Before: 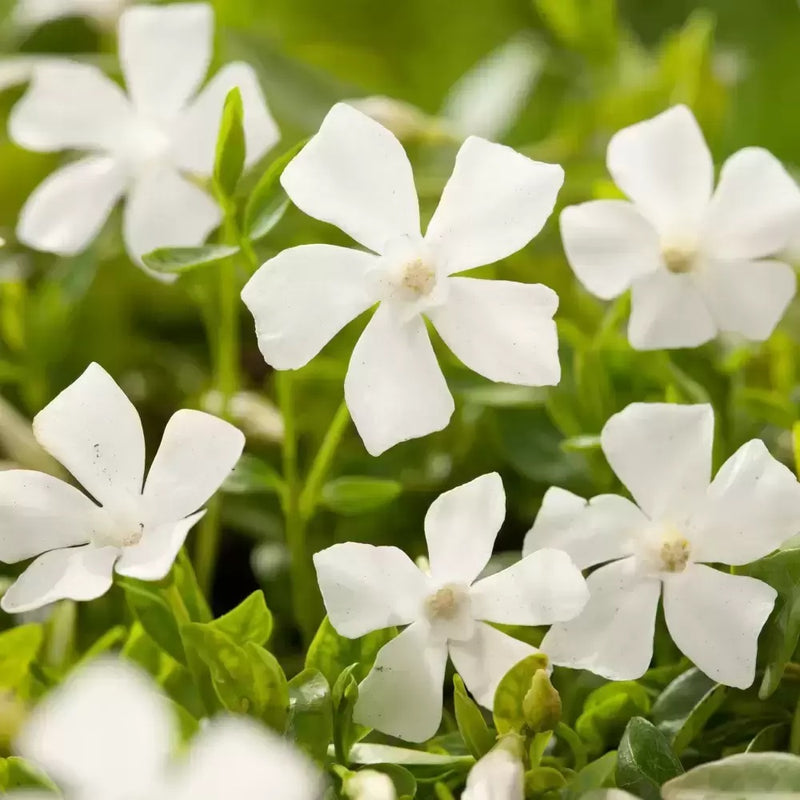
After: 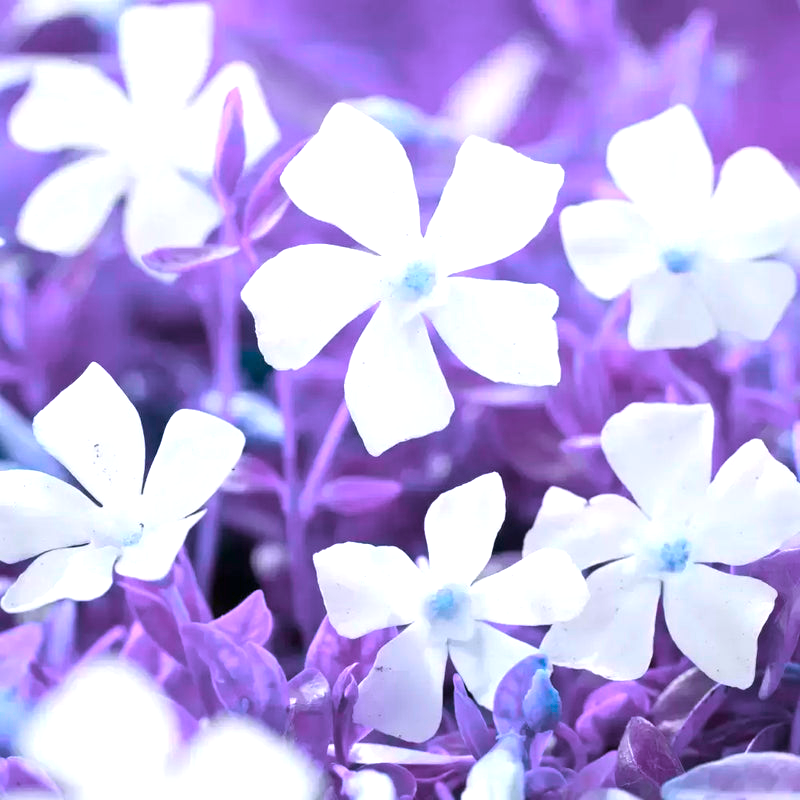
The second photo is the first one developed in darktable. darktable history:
exposure: black level correction 0, exposure 0.5 EV, compensate highlight preservation false
color balance rgb: hue shift 180°, global vibrance 50%, contrast 0.32%
